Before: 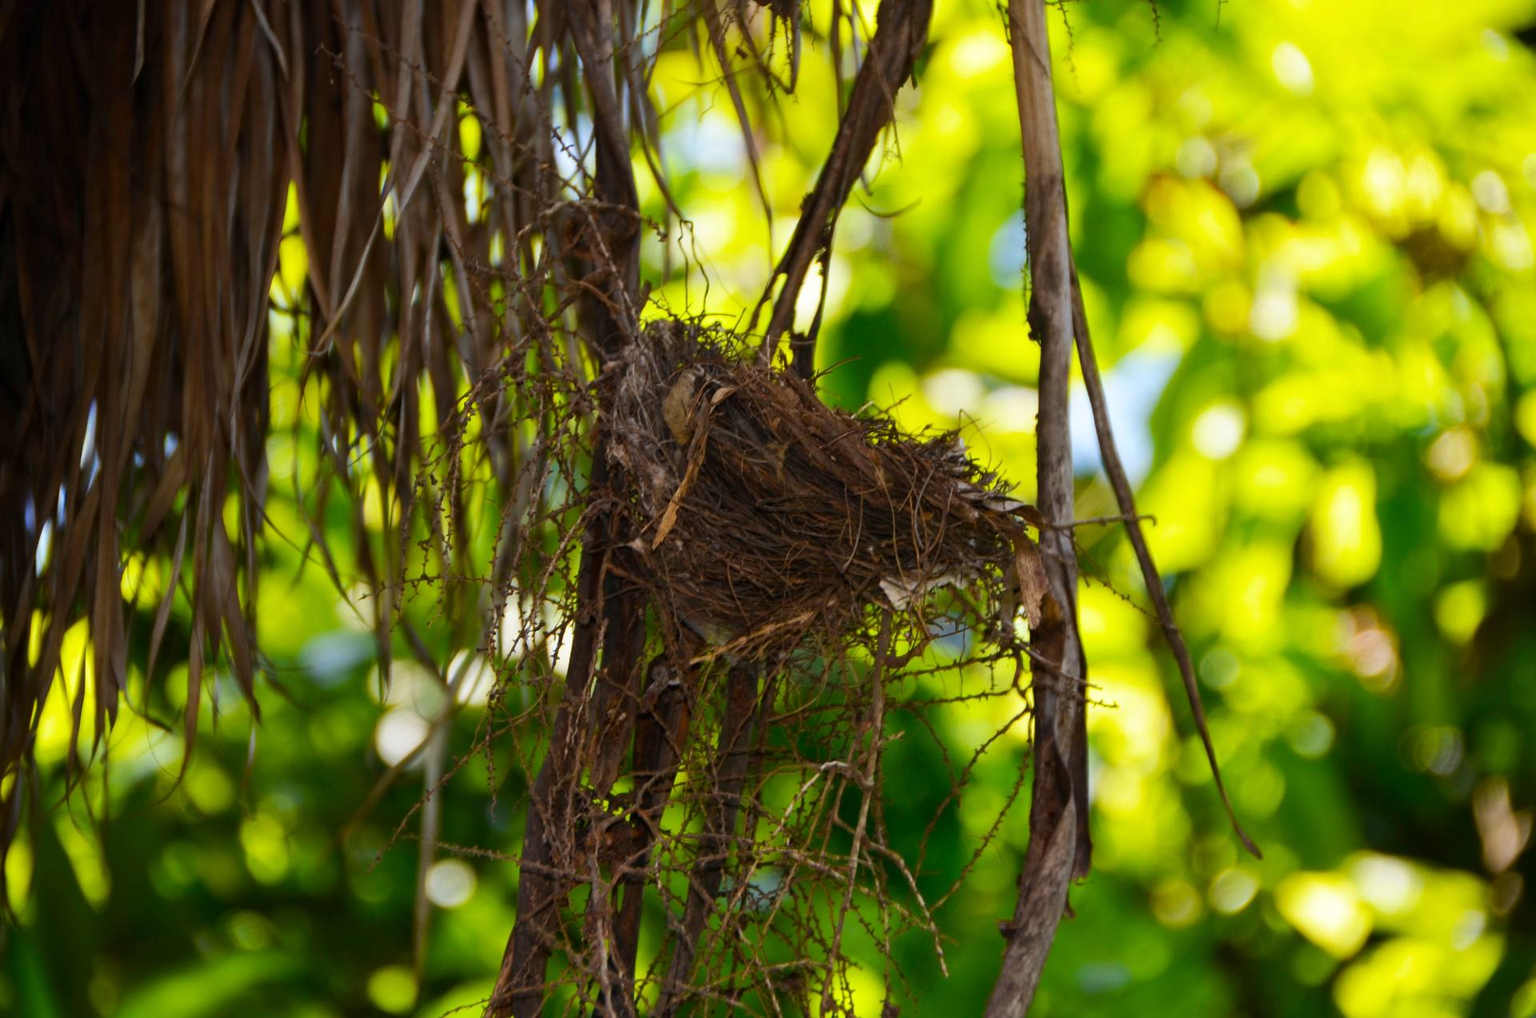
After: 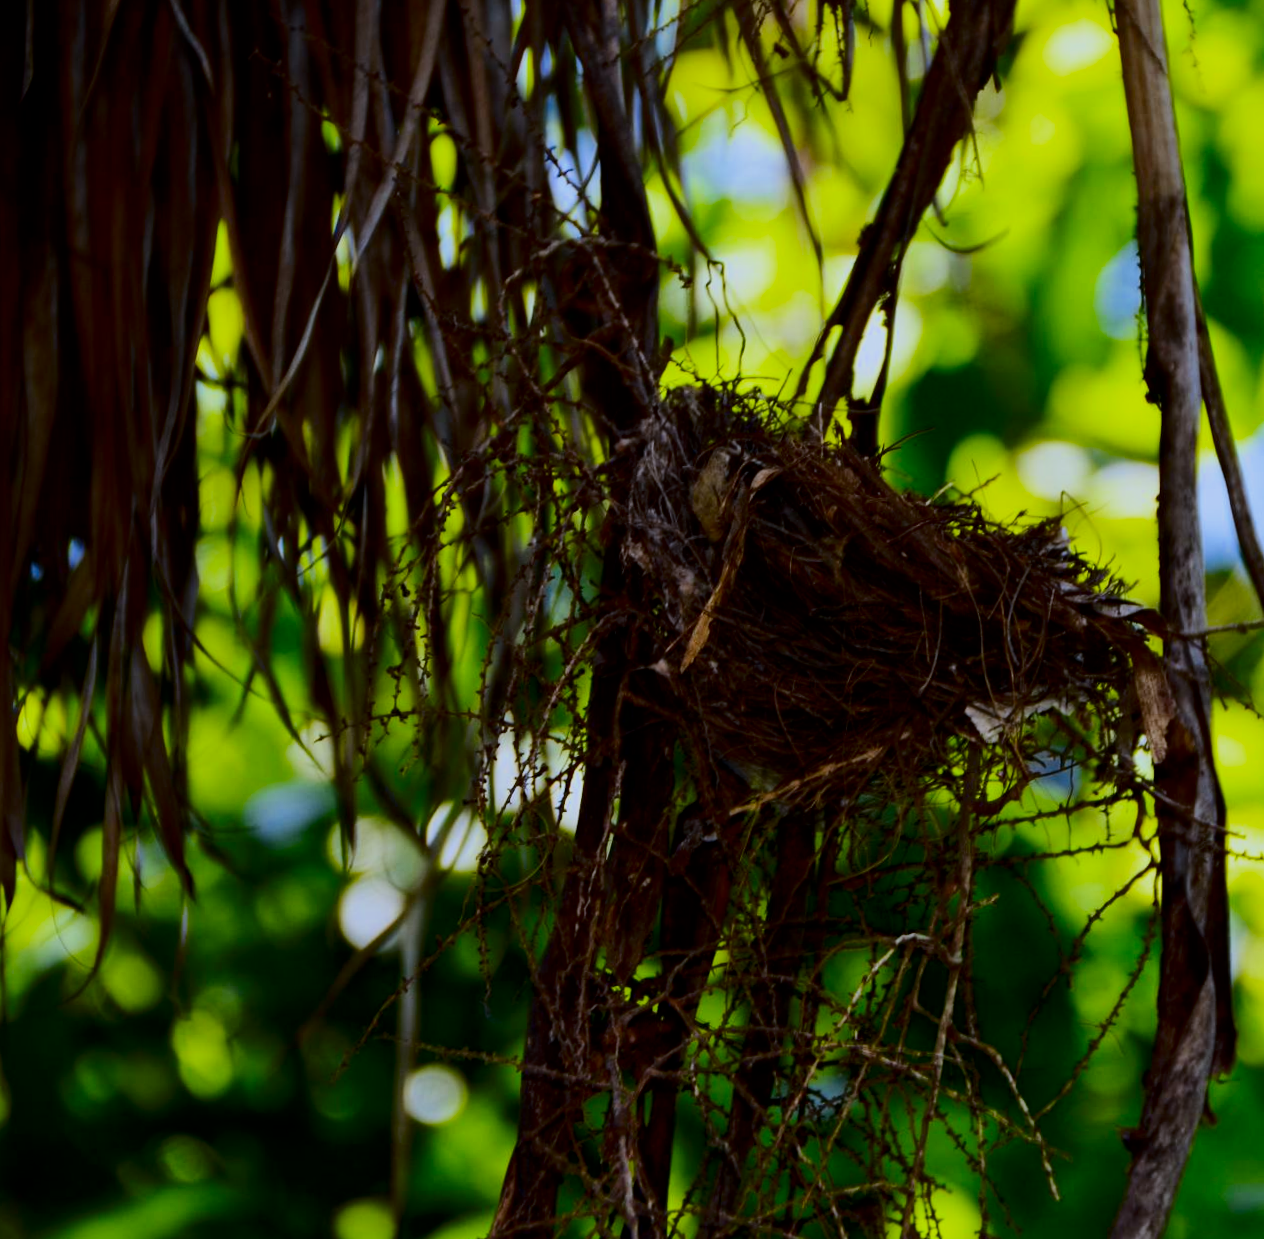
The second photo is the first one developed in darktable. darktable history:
crop and rotate: left 6.617%, right 26.717%
white balance: red 0.948, green 1.02, blue 1.176
local contrast: mode bilateral grid, contrast 20, coarseness 50, detail 120%, midtone range 0.2
contrast brightness saturation: contrast 0.19, brightness -0.24, saturation 0.11
rotate and perspective: rotation -1°, crop left 0.011, crop right 0.989, crop top 0.025, crop bottom 0.975
filmic rgb: black relative exposure -7.65 EV, white relative exposure 4.56 EV, hardness 3.61, color science v6 (2022)
